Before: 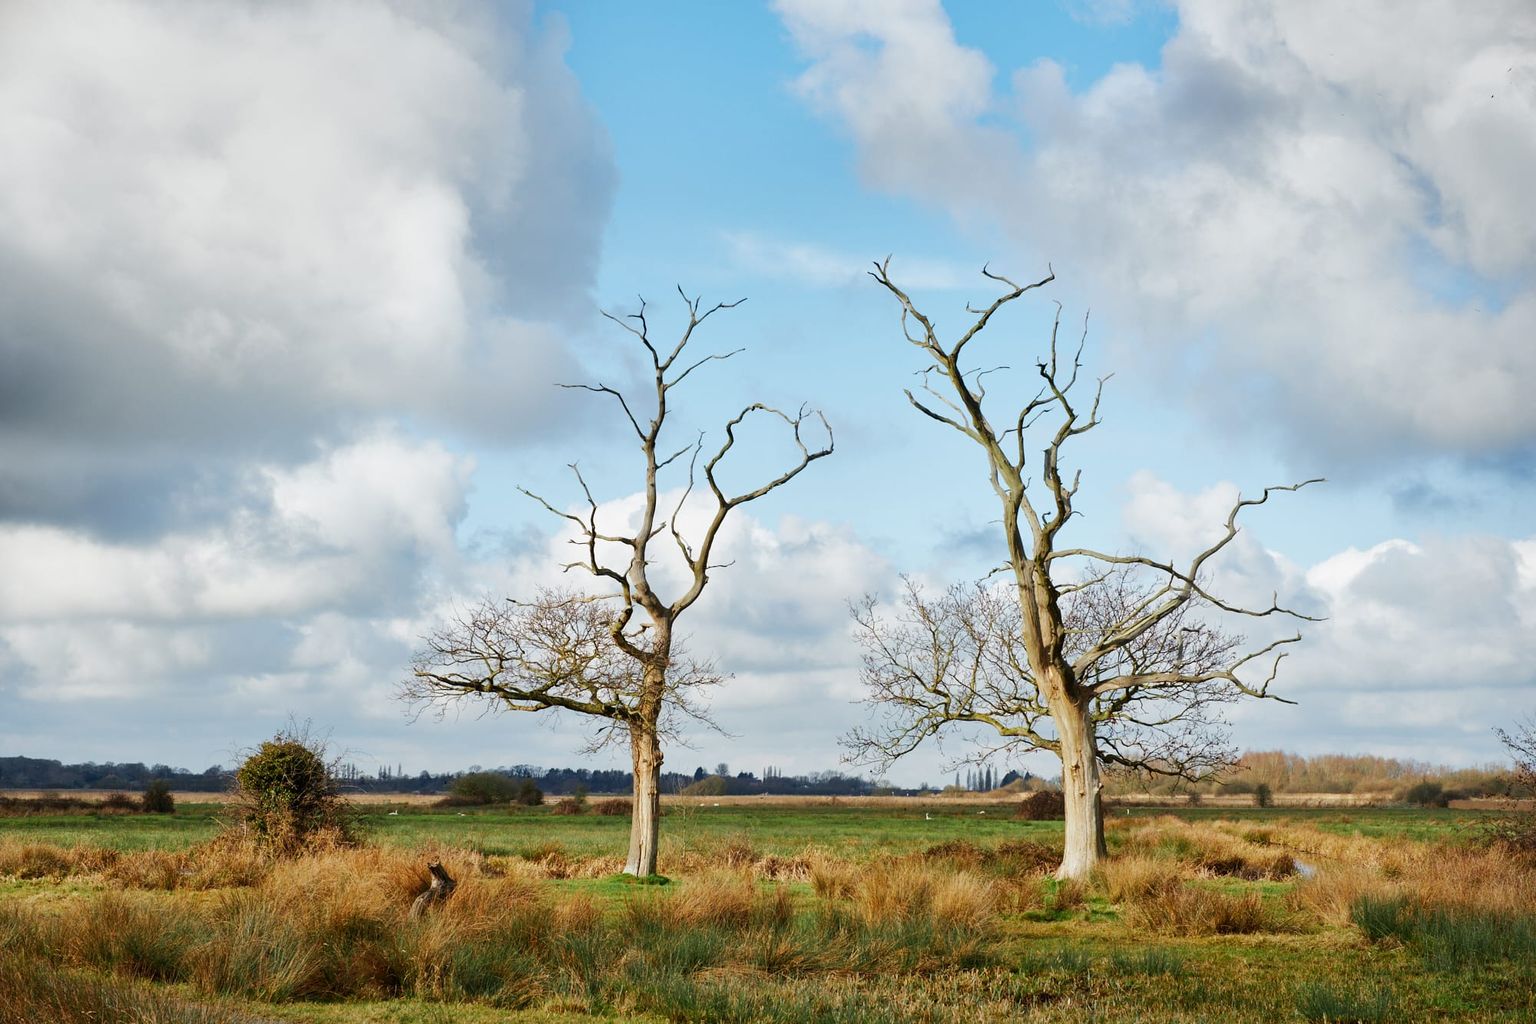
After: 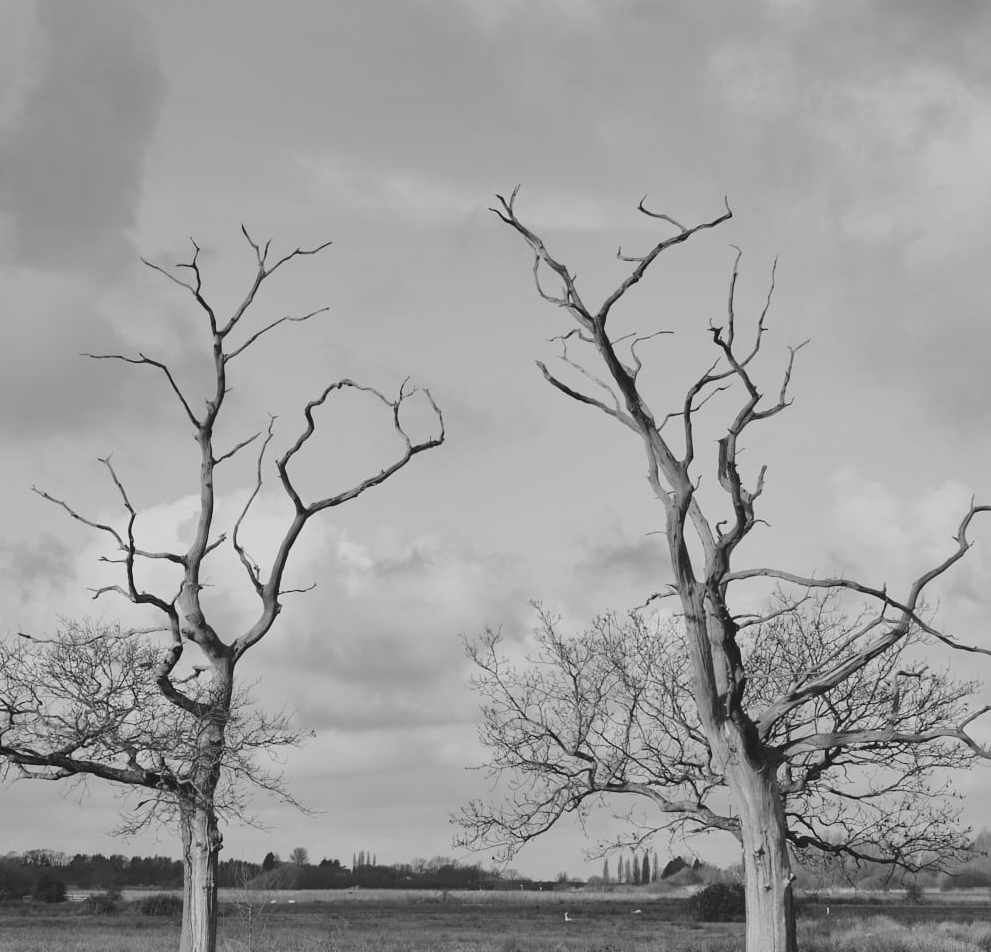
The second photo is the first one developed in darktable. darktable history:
exposure: black level correction -0.015, exposure -0.5 EV, compensate highlight preservation false
crop: left 32.075%, top 10.976%, right 18.355%, bottom 17.596%
color zones: curves: ch1 [(0, -0.014) (0.143, -0.013) (0.286, -0.013) (0.429, -0.016) (0.571, -0.019) (0.714, -0.015) (0.857, 0.002) (1, -0.014)]
